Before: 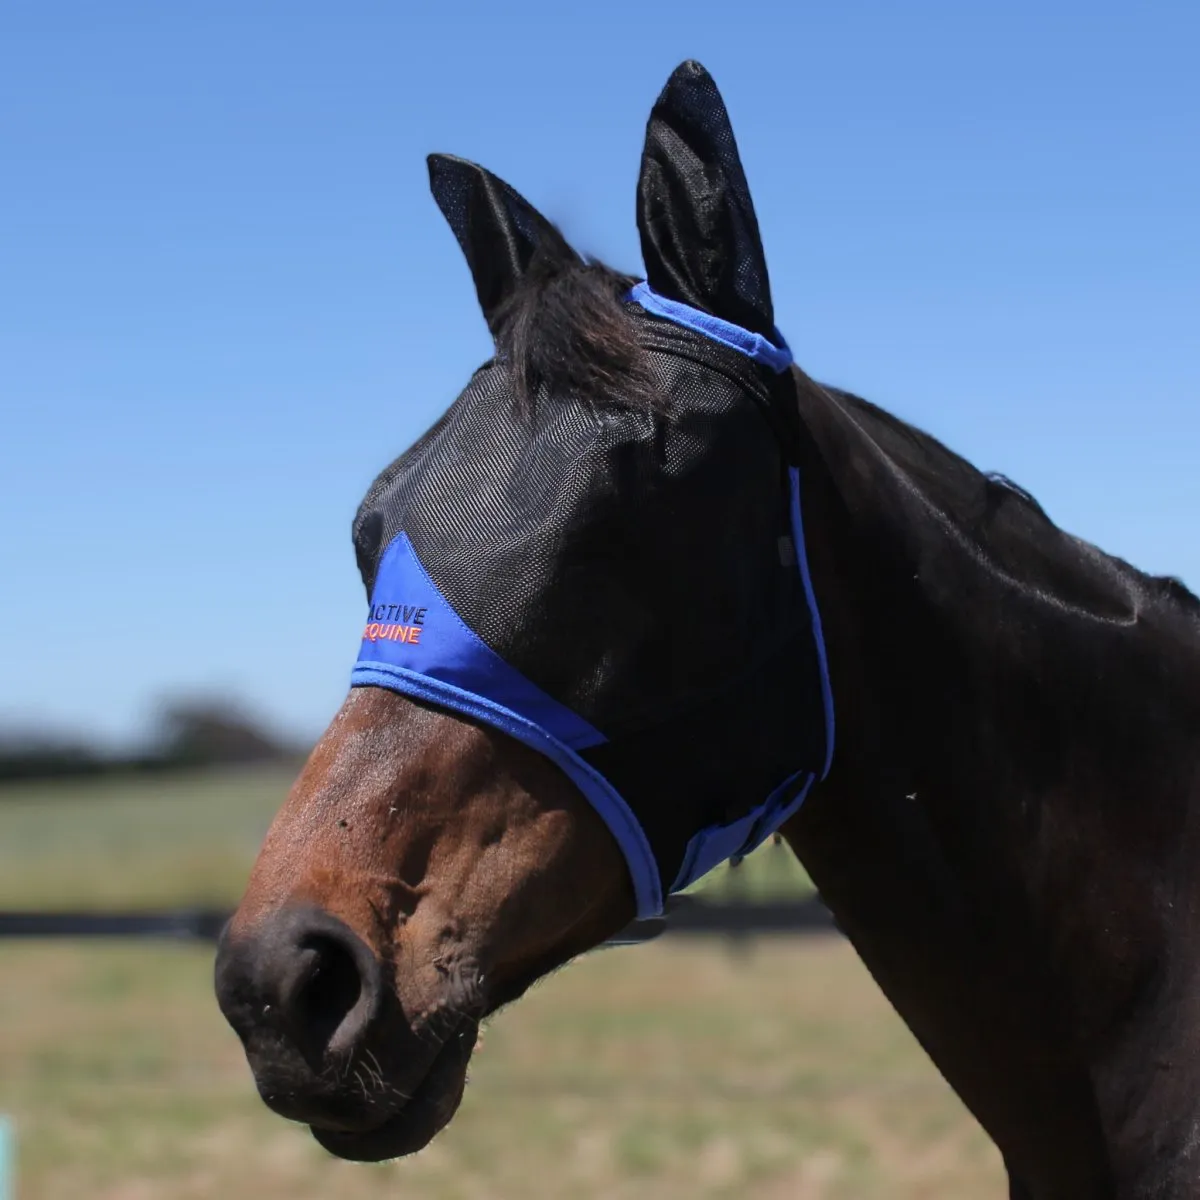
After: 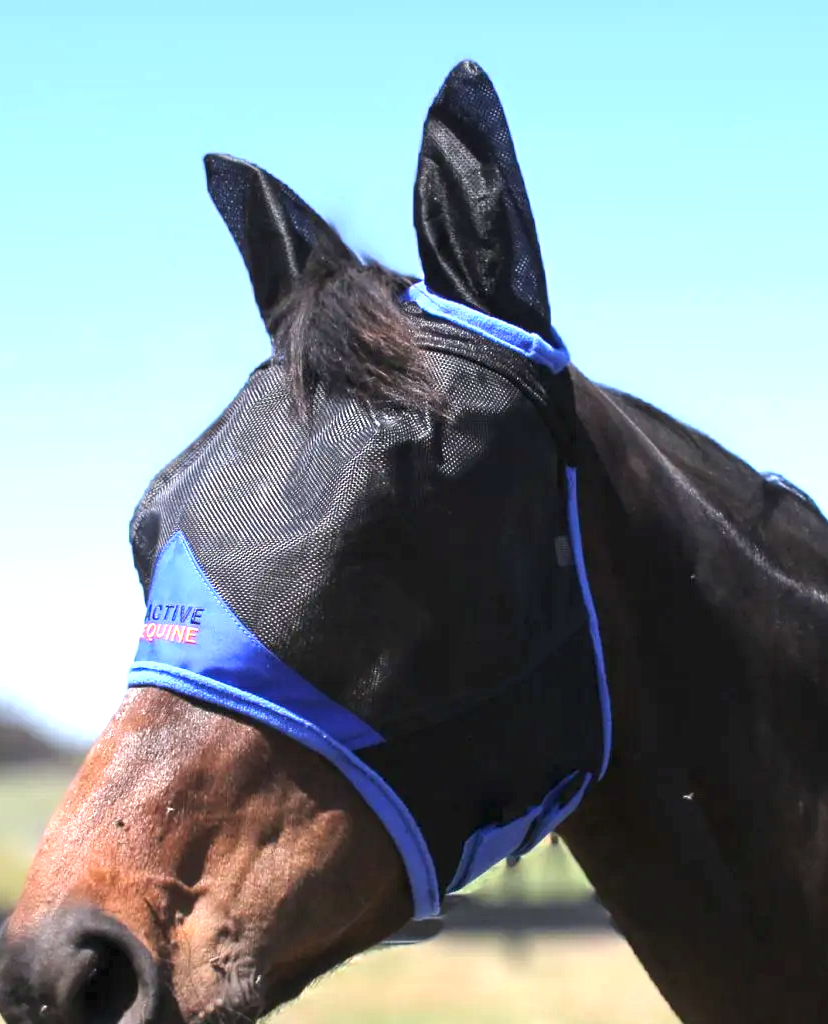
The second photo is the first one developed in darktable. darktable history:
crop: left 18.651%, right 12.324%, bottom 14.262%
exposure: black level correction 0, exposure 1.469 EV, compensate highlight preservation false
local contrast: highlights 101%, shadows 99%, detail 119%, midtone range 0.2
